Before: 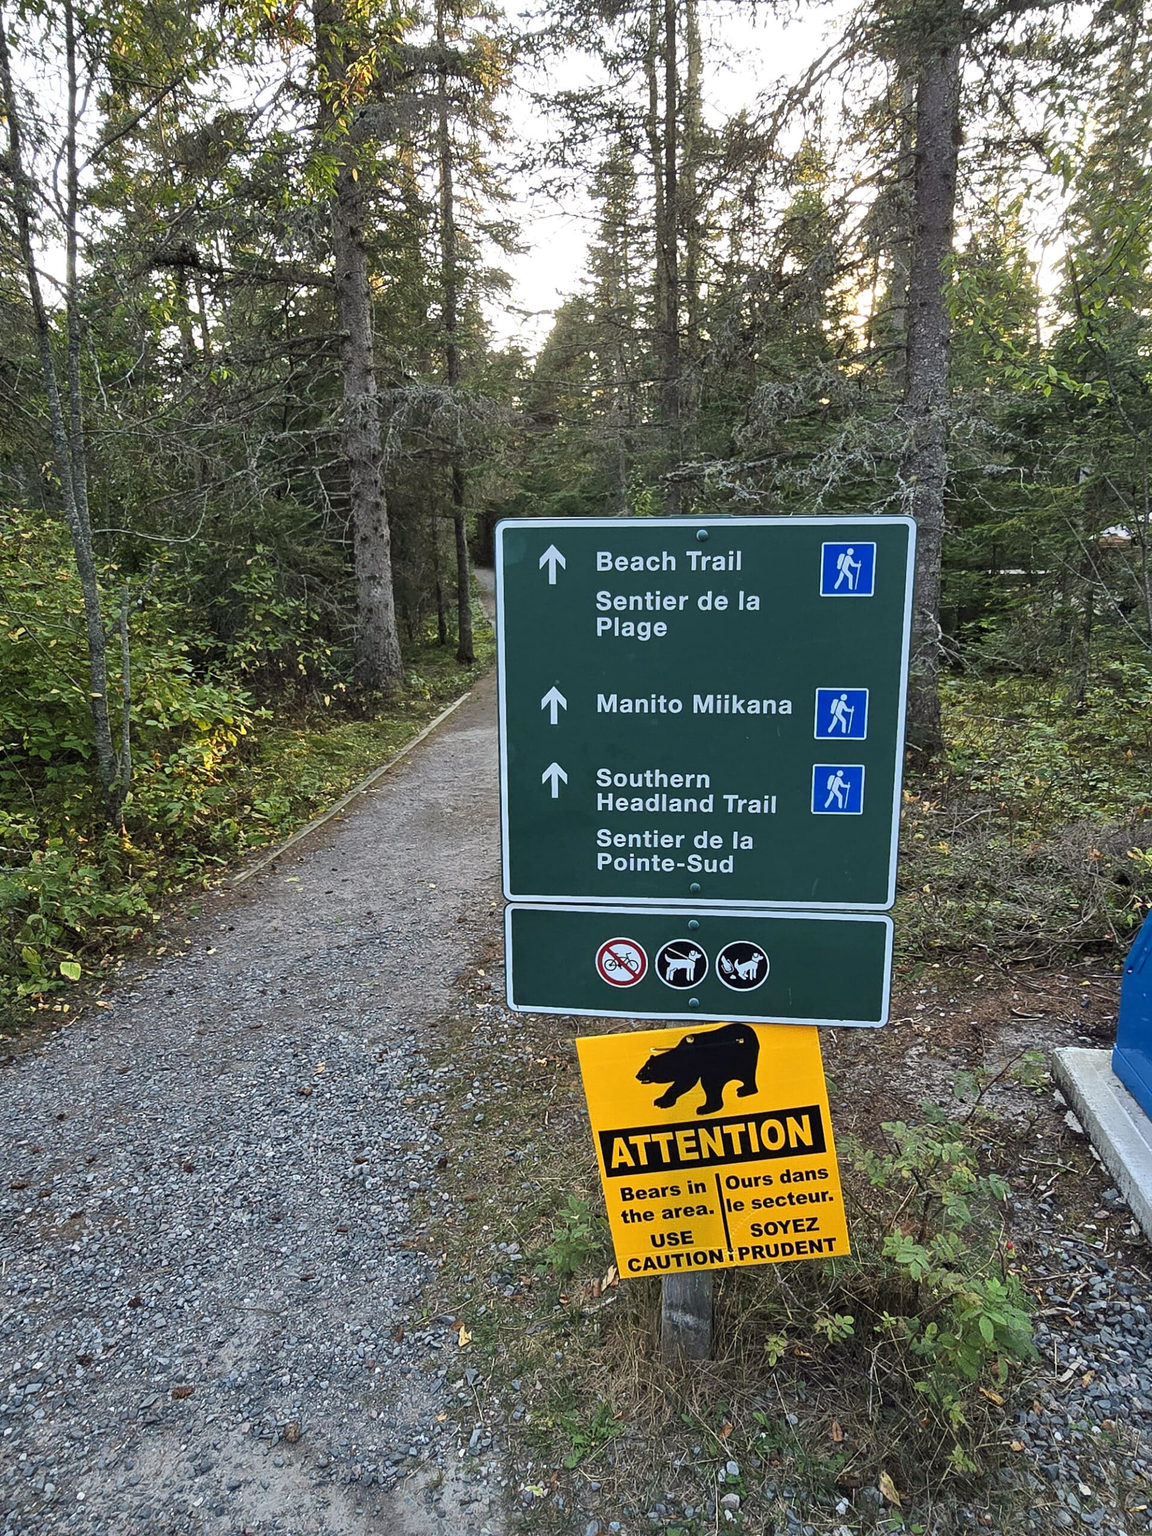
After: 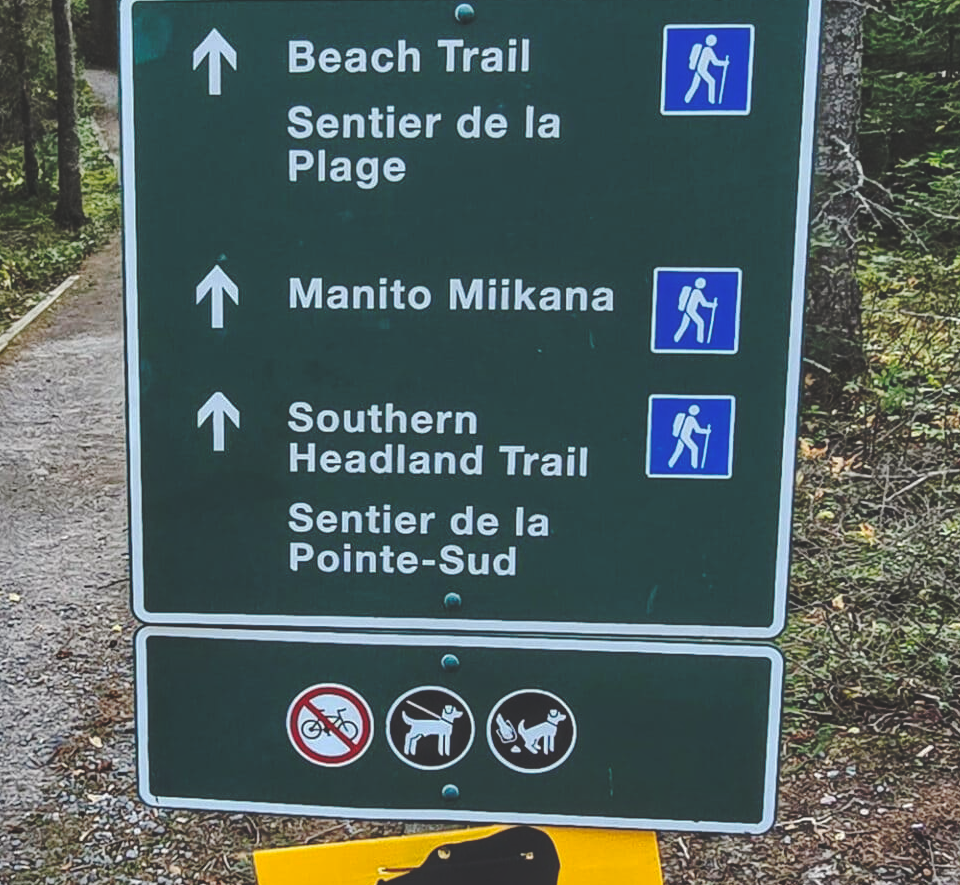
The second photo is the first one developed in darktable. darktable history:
local contrast: detail 130%
base curve: curves: ch0 [(0, 0.024) (0.055, 0.065) (0.121, 0.166) (0.236, 0.319) (0.693, 0.726) (1, 1)], preserve colors none
haze removal: compatibility mode true, adaptive false
contrast brightness saturation: contrast -0.081, brightness -0.036, saturation -0.106
crop: left 36.802%, top 34.349%, right 13.163%, bottom 31.081%
